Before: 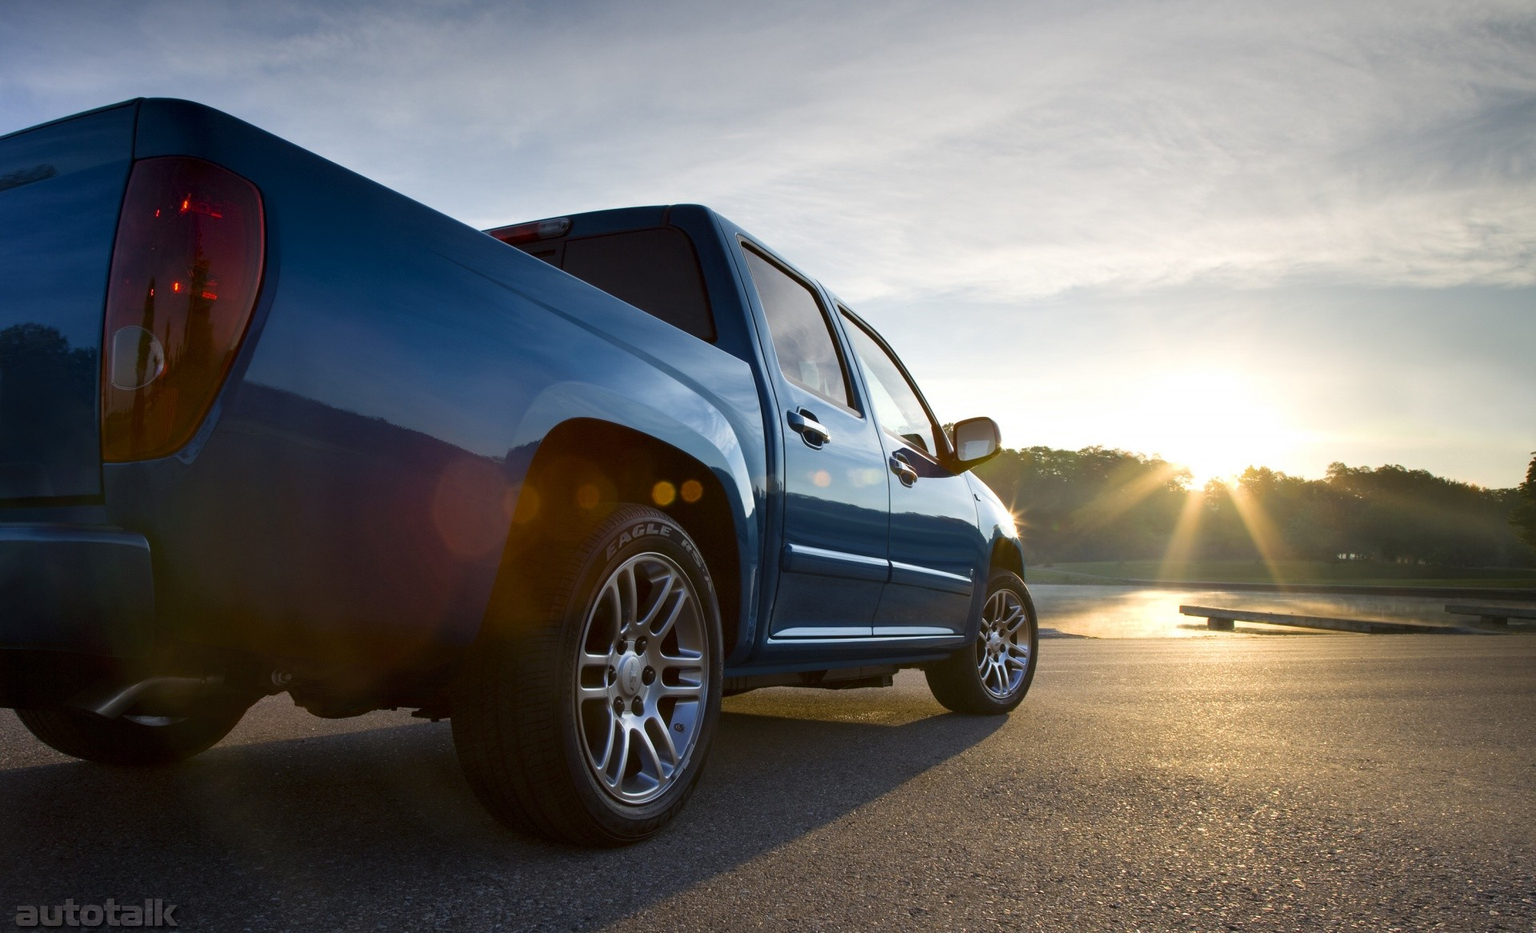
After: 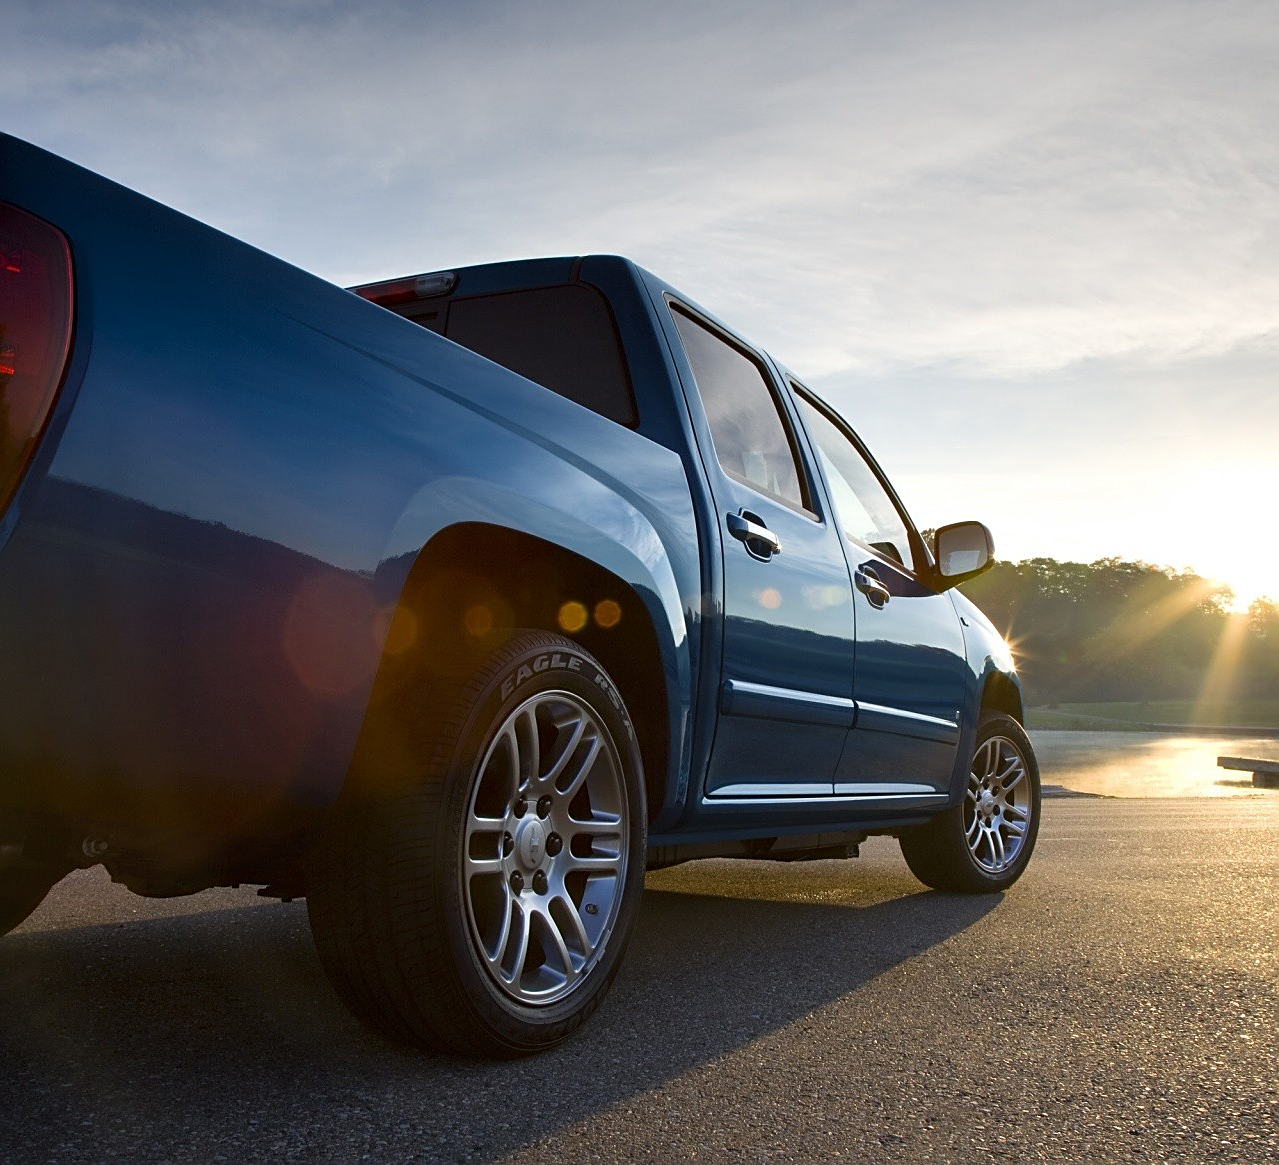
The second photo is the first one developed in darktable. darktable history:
sharpen: on, module defaults
crop and rotate: left 13.409%, right 19.924%
